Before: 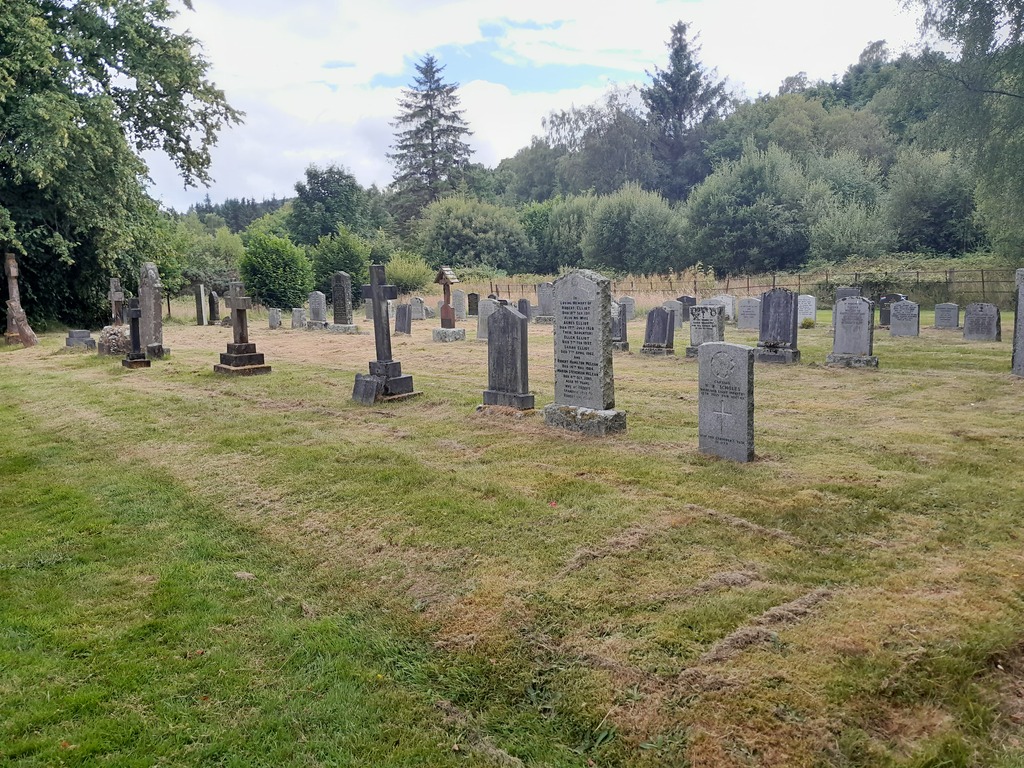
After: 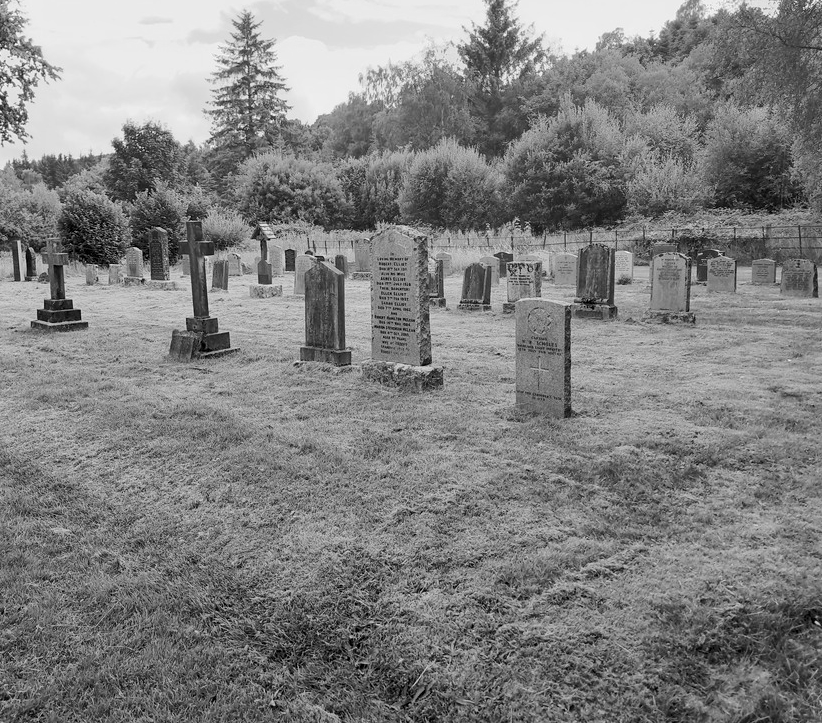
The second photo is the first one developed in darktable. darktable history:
tone curve: curves: ch0 [(0, 0) (0.068, 0.031) (0.175, 0.132) (0.337, 0.304) (0.498, 0.511) (0.748, 0.762) (0.993, 0.954)]; ch1 [(0, 0) (0.294, 0.184) (0.359, 0.34) (0.362, 0.35) (0.43, 0.41) (0.469, 0.453) (0.495, 0.489) (0.54, 0.563) (0.612, 0.641) (1, 1)]; ch2 [(0, 0) (0.431, 0.419) (0.495, 0.502) (0.524, 0.534) (0.557, 0.56) (0.634, 0.654) (0.728, 0.722) (1, 1)], color space Lab, independent channels, preserve colors none
local contrast: highlights 100%, shadows 100%, detail 120%, midtone range 0.2
monochrome: on, module defaults
crop and rotate: left 17.959%, top 5.771%, right 1.742%
